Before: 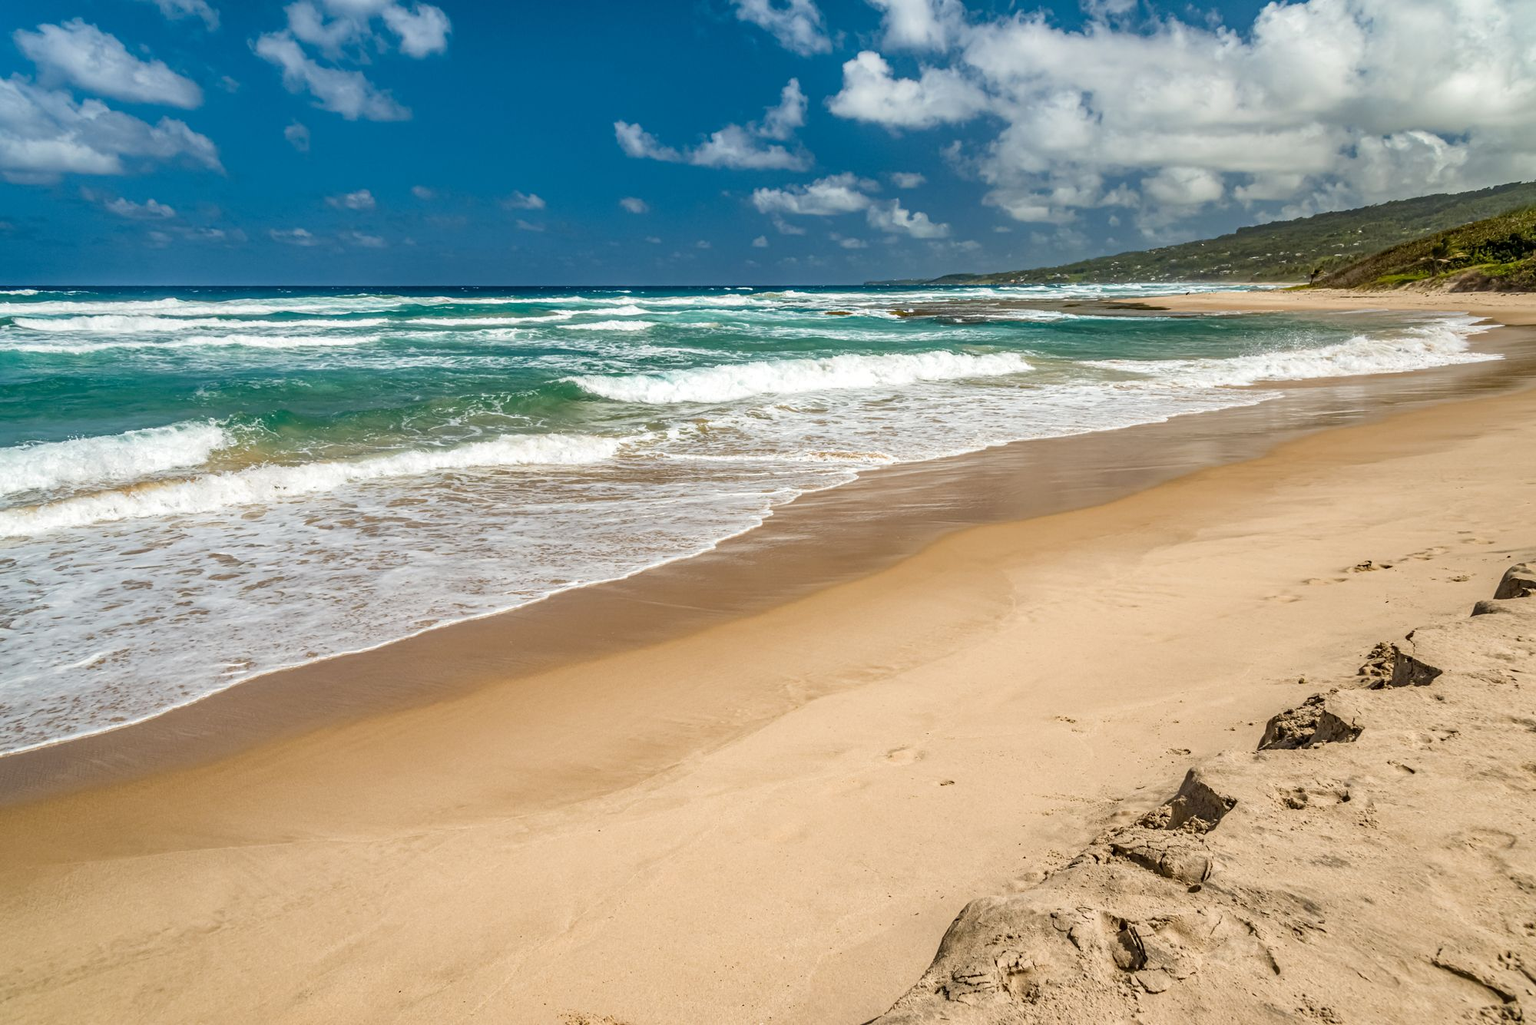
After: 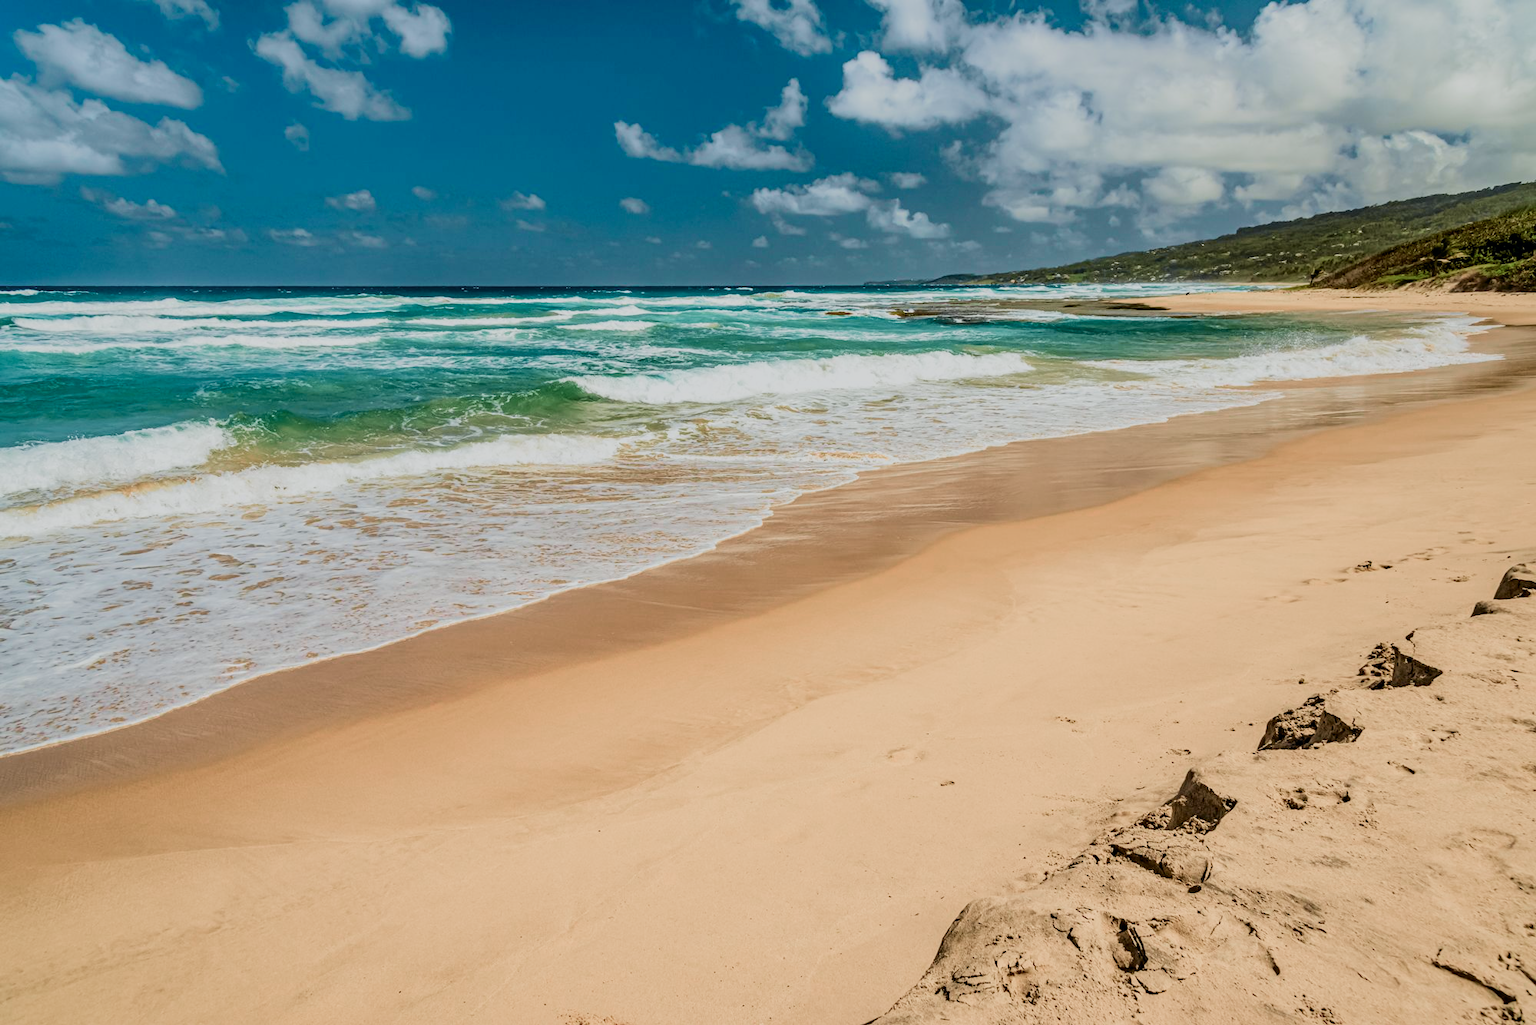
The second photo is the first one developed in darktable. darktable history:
filmic rgb: black relative exposure -8.03 EV, white relative exposure 4.04 EV, threshold 2.96 EV, hardness 4.1, add noise in highlights 0.001, color science v3 (2019), use custom middle-gray values true, contrast in highlights soft, enable highlight reconstruction true
tone curve: curves: ch0 [(0, 0) (0.033, 0.016) (0.171, 0.127) (0.33, 0.331) (0.432, 0.475) (0.601, 0.665) (0.843, 0.876) (1, 1)]; ch1 [(0, 0) (0.339, 0.349) (0.445, 0.42) (0.476, 0.47) (0.501, 0.499) (0.516, 0.525) (0.548, 0.563) (0.584, 0.633) (0.728, 0.746) (1, 1)]; ch2 [(0, 0) (0.327, 0.324) (0.417, 0.44) (0.46, 0.453) (0.502, 0.498) (0.517, 0.524) (0.53, 0.554) (0.579, 0.599) (0.745, 0.704) (1, 1)], color space Lab, independent channels, preserve colors none
shadows and highlights: shadows 25.59, white point adjustment -2.88, highlights -29.83, highlights color adjustment 32.94%
color zones: curves: ch0 [(0, 0.465) (0.092, 0.596) (0.289, 0.464) (0.429, 0.453) (0.571, 0.464) (0.714, 0.455) (0.857, 0.462) (1, 0.465)]
